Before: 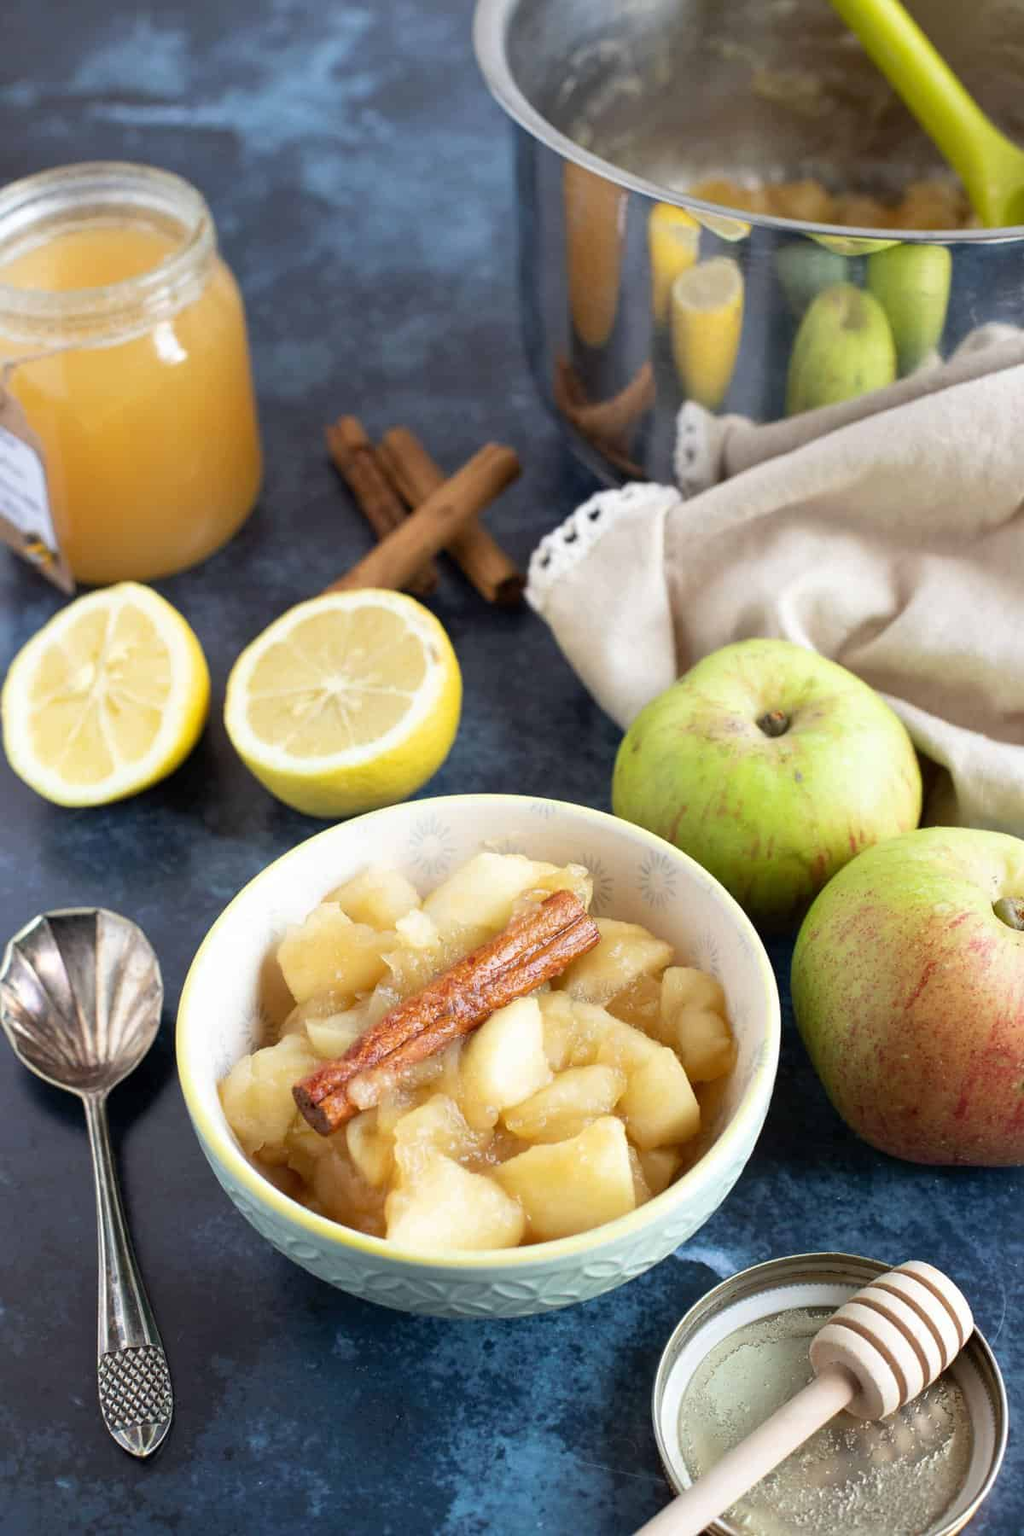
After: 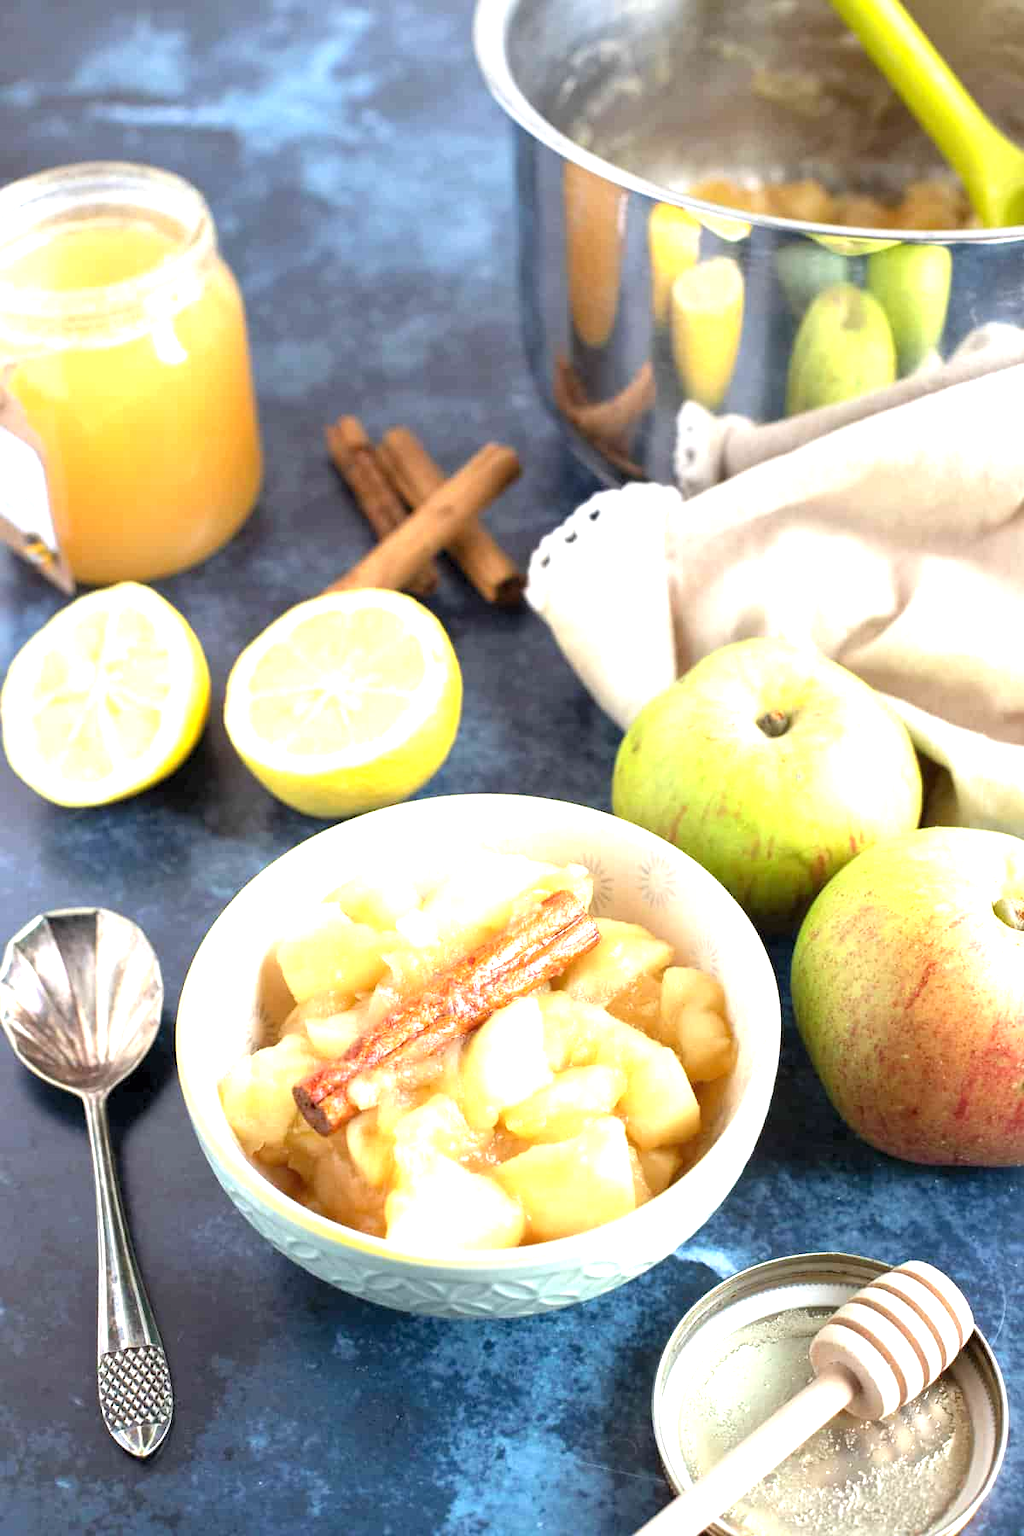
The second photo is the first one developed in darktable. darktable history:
levels: levels [0.018, 0.493, 1]
exposure: black level correction 0, exposure 1.181 EV, compensate highlight preservation false
